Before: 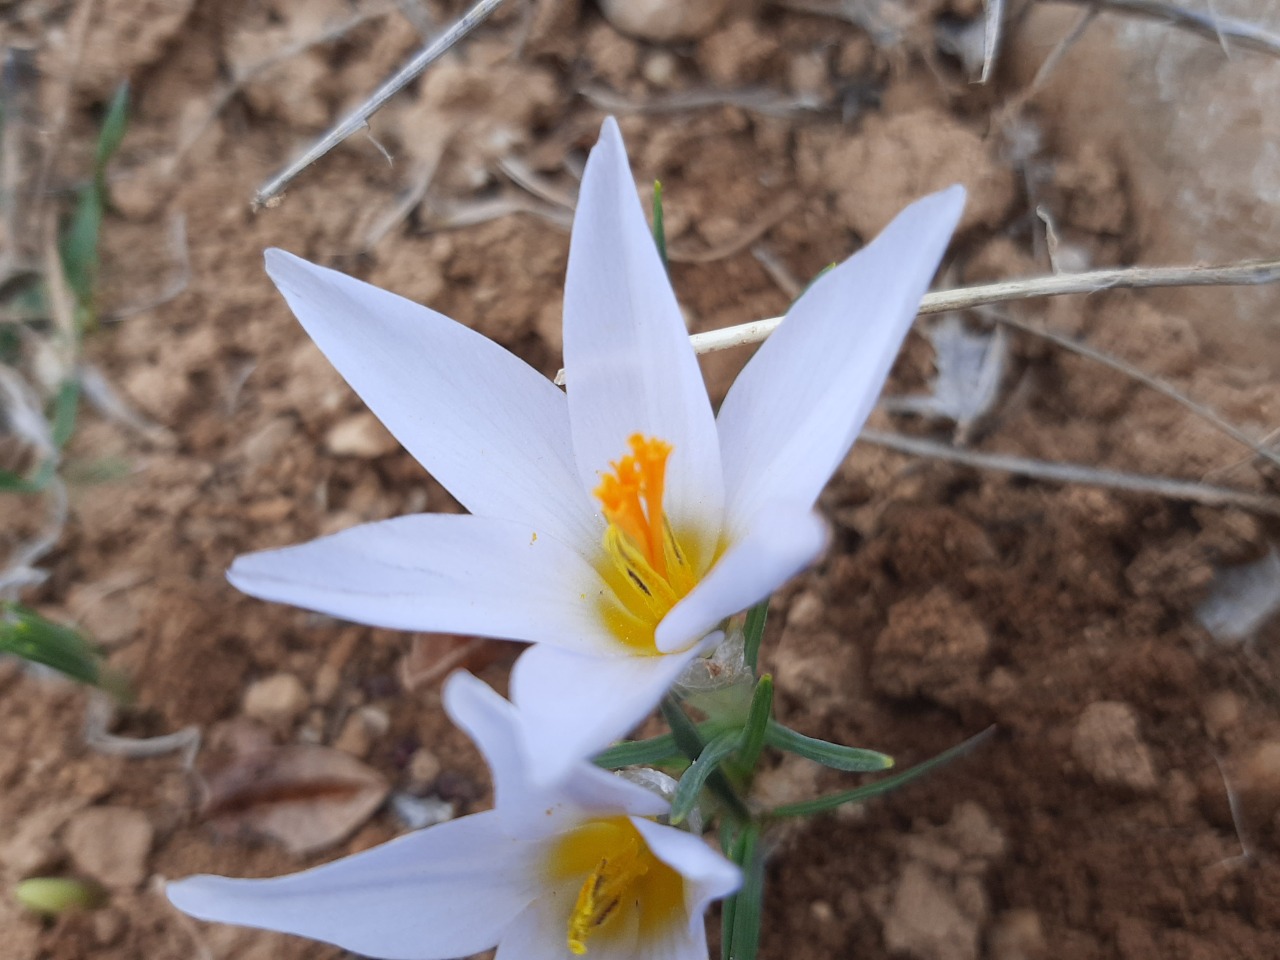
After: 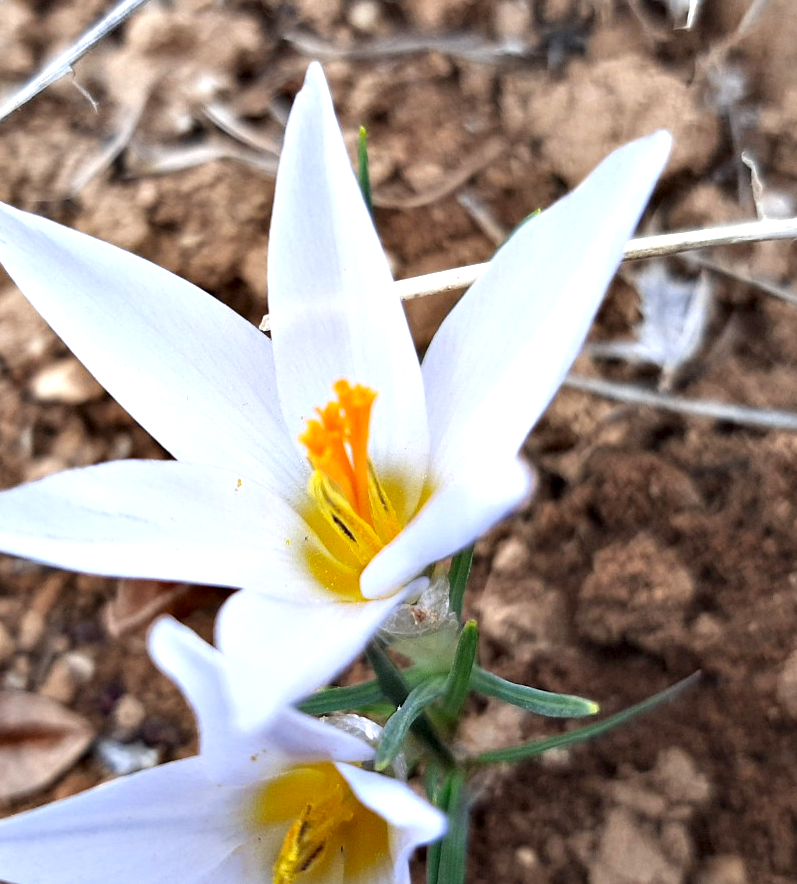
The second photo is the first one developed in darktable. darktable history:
crop and rotate: left 23.083%, top 5.628%, right 14.575%, bottom 2.267%
exposure: exposure 0.6 EV, compensate exposure bias true, compensate highlight preservation false
contrast equalizer: octaves 7, y [[0.6 ×6], [0.55 ×6], [0 ×6], [0 ×6], [0 ×6]]
